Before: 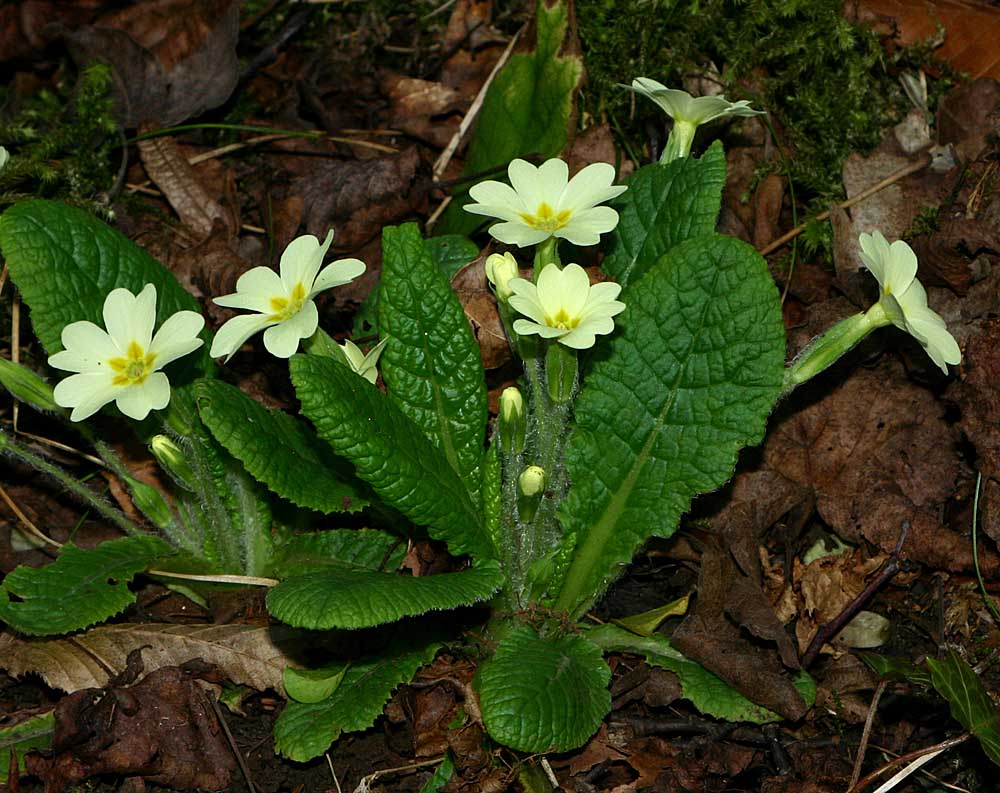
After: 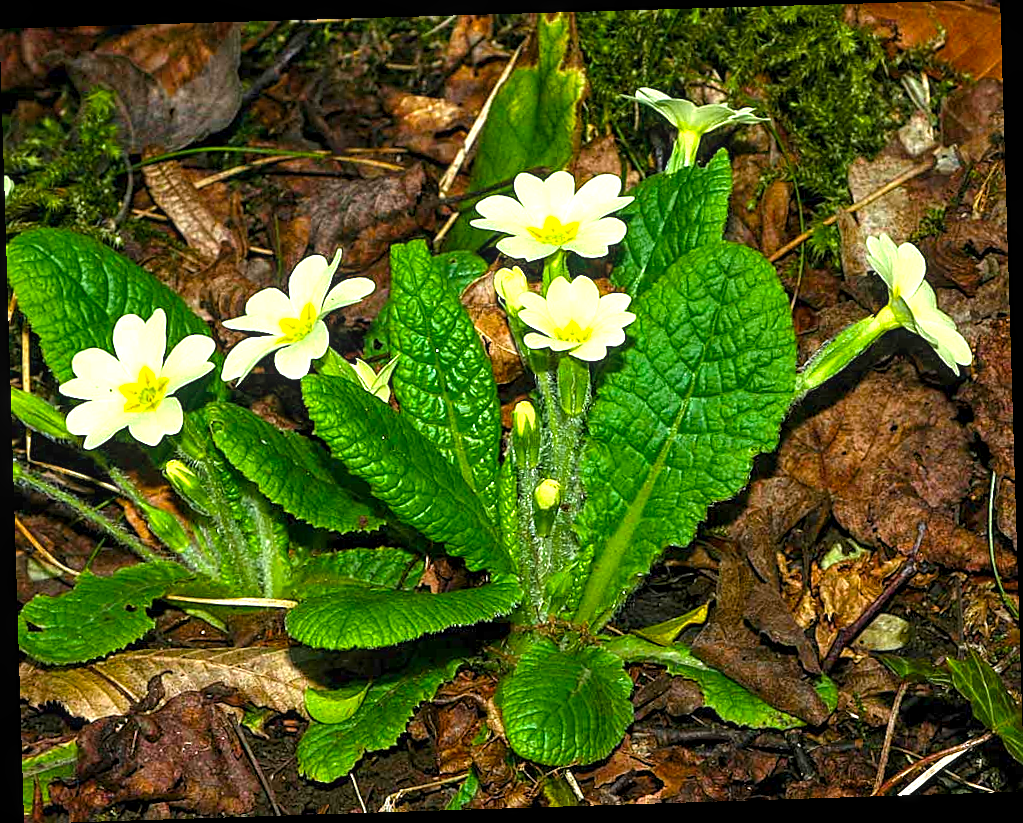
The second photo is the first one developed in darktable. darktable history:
rotate and perspective: rotation -1.77°, lens shift (horizontal) 0.004, automatic cropping off
sharpen: on, module defaults
exposure: black level correction 0, exposure 1.45 EV, compensate exposure bias true, compensate highlight preservation false
local contrast: on, module defaults
color balance rgb: perceptual saturation grading › global saturation 25%, global vibrance 20%
